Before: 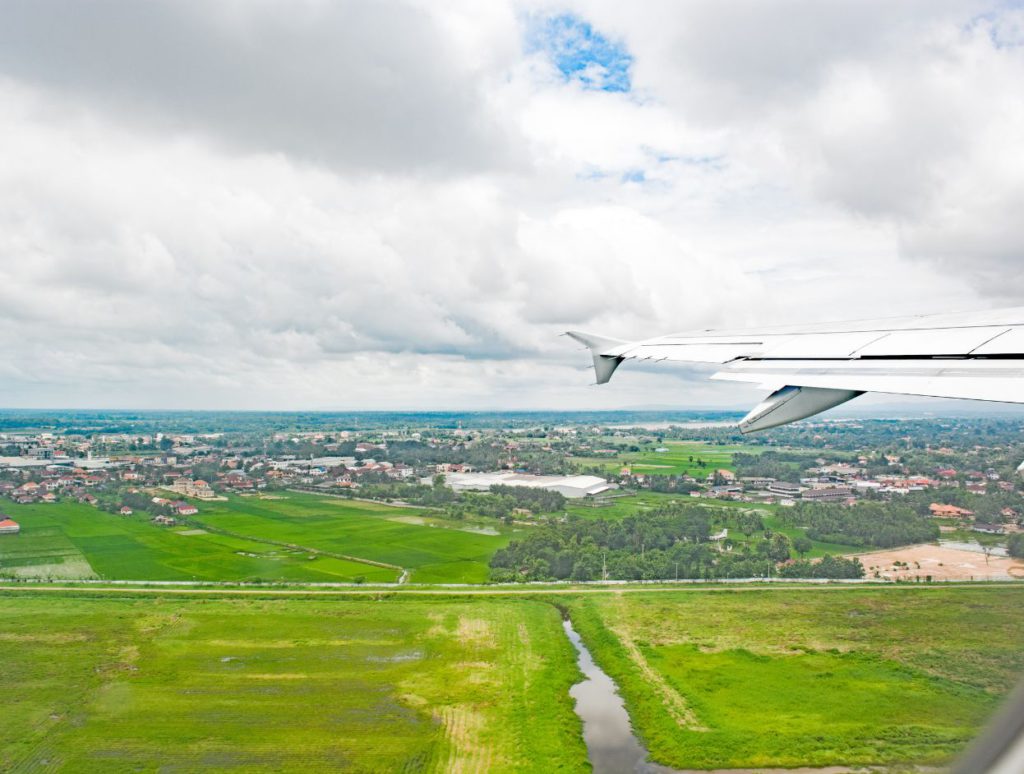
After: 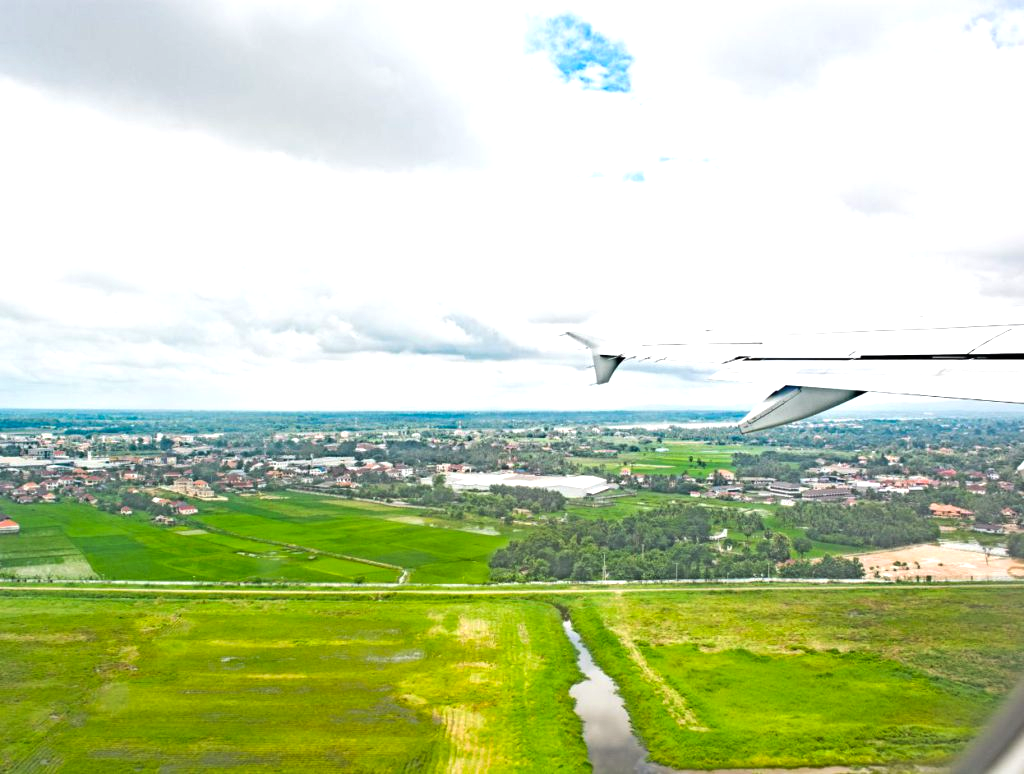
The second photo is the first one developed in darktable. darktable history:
color balance rgb: perceptual saturation grading › global saturation 4.26%, perceptual brilliance grading › highlights 15.657%, perceptual brilliance grading › mid-tones 6.359%, perceptual brilliance grading › shadows -14.704%, global vibrance 14.475%
